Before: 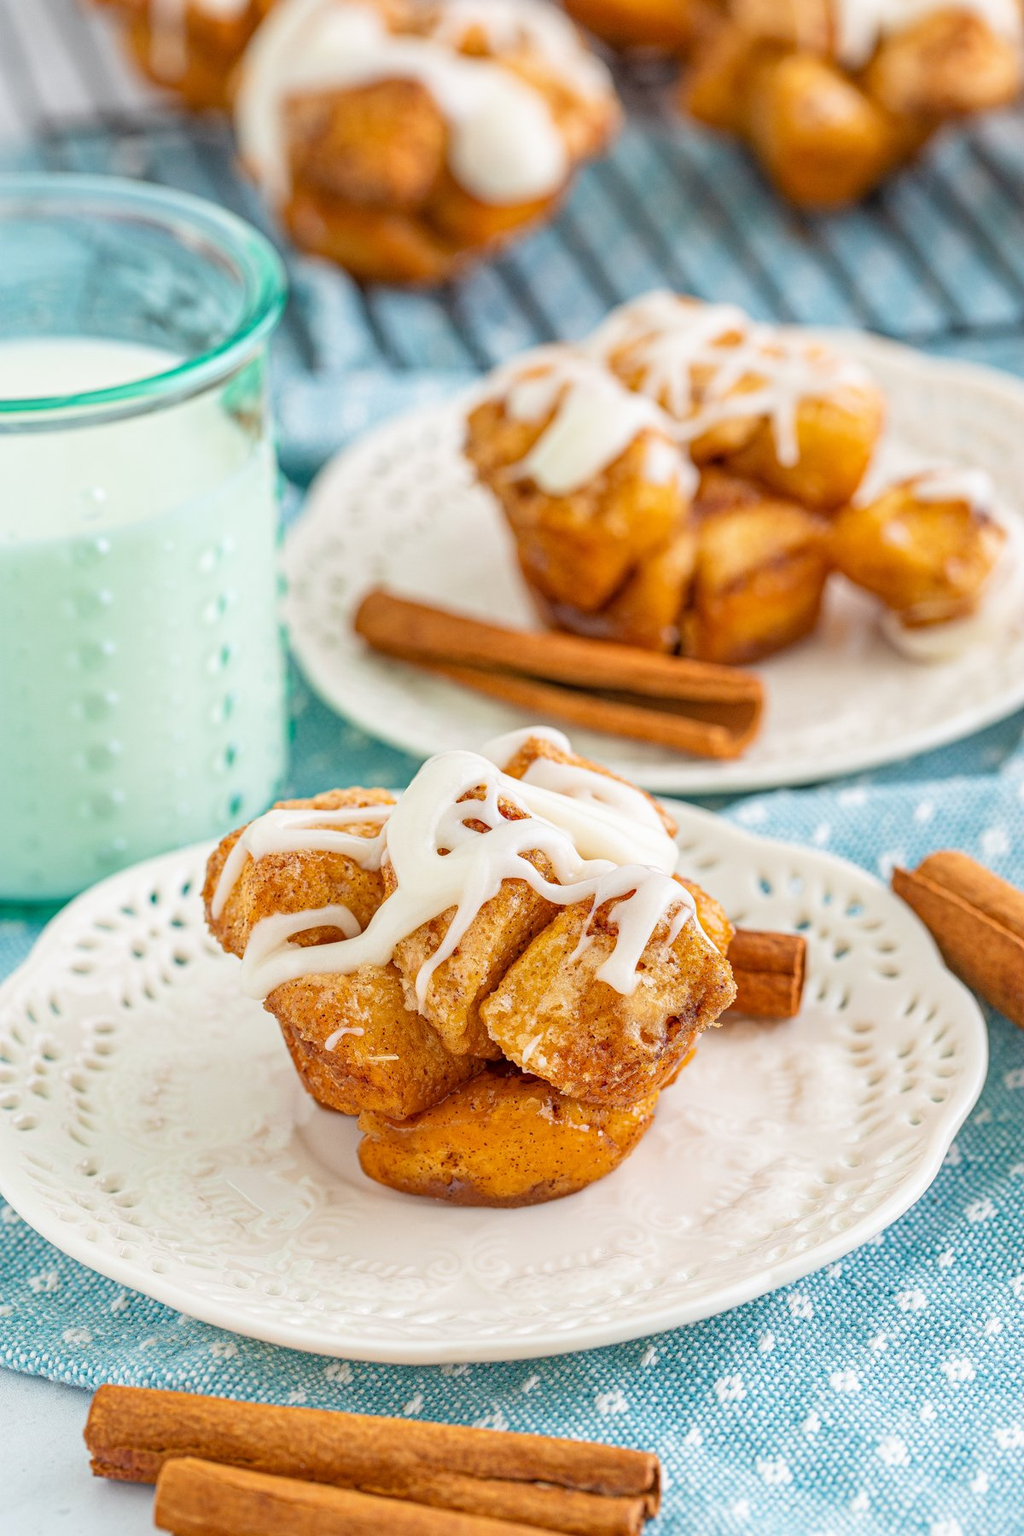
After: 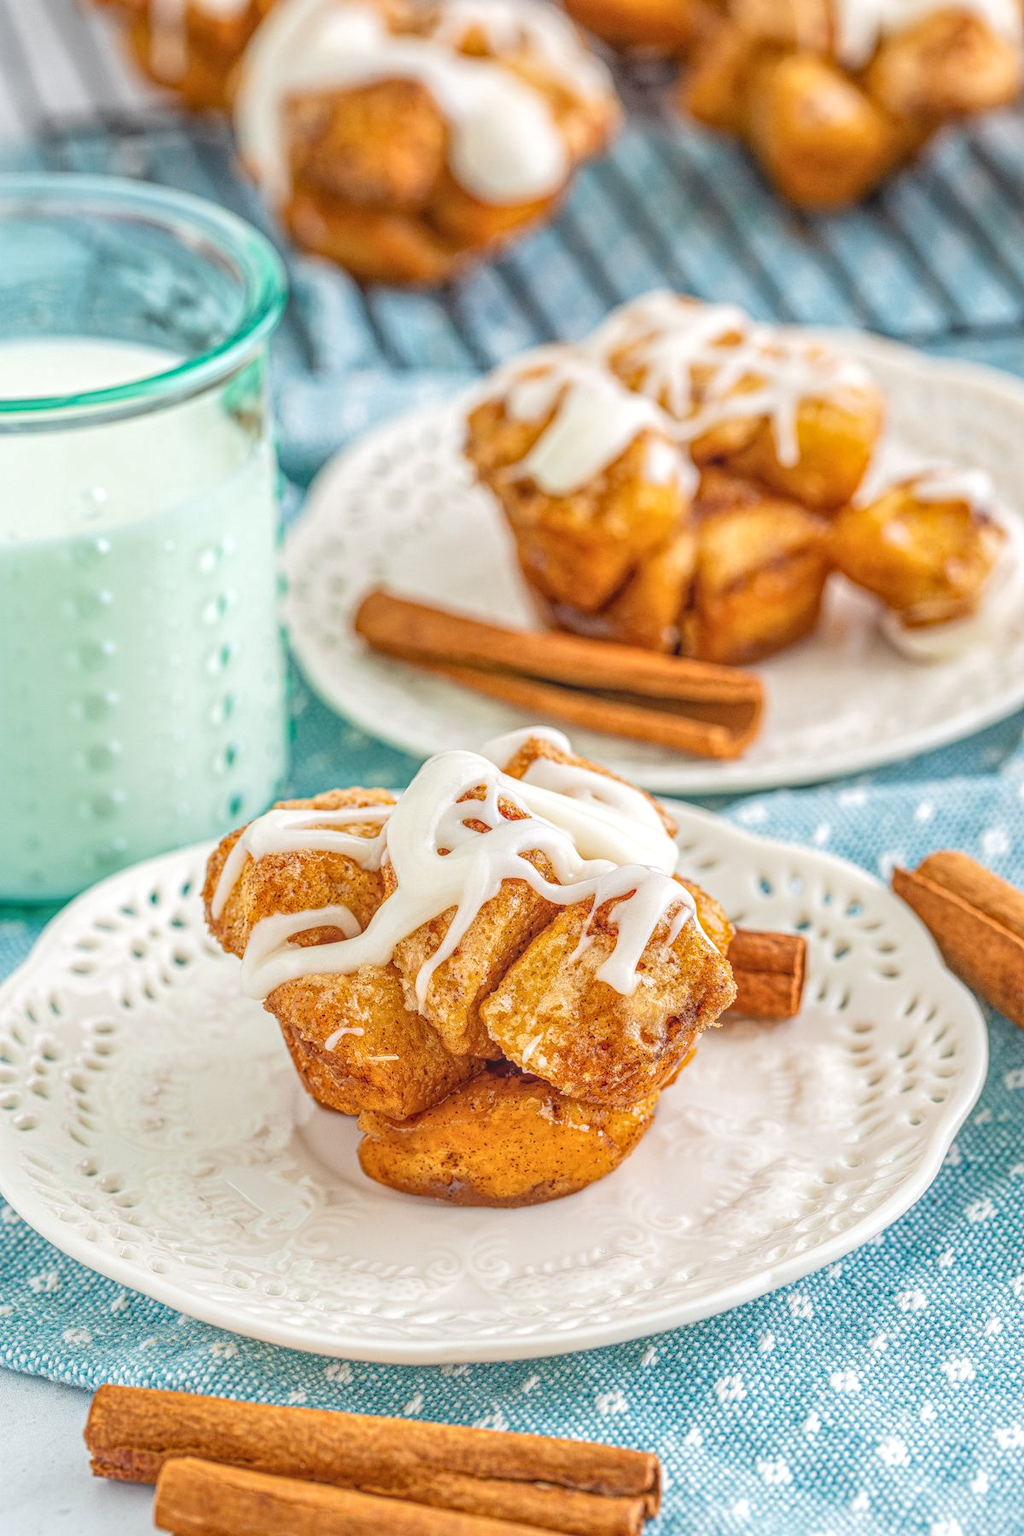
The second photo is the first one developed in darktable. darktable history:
local contrast: highlights 66%, shadows 33%, detail 167%, midtone range 0.2
